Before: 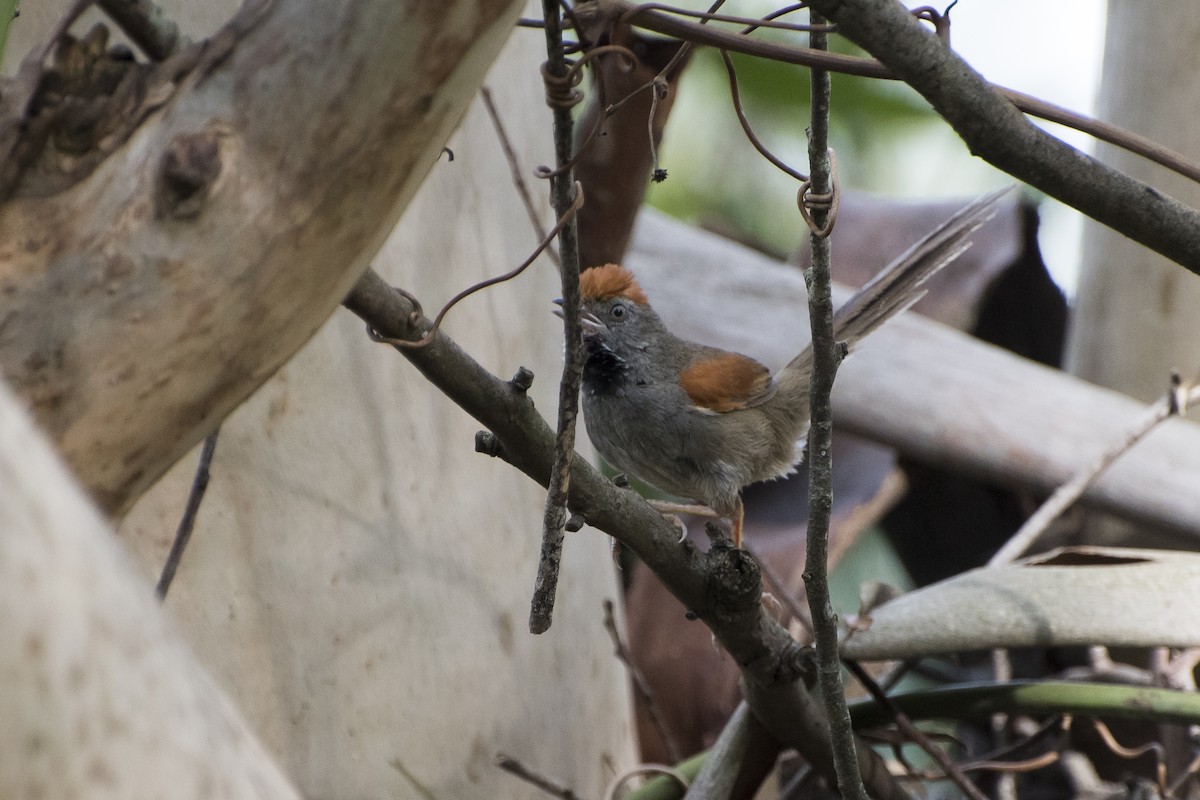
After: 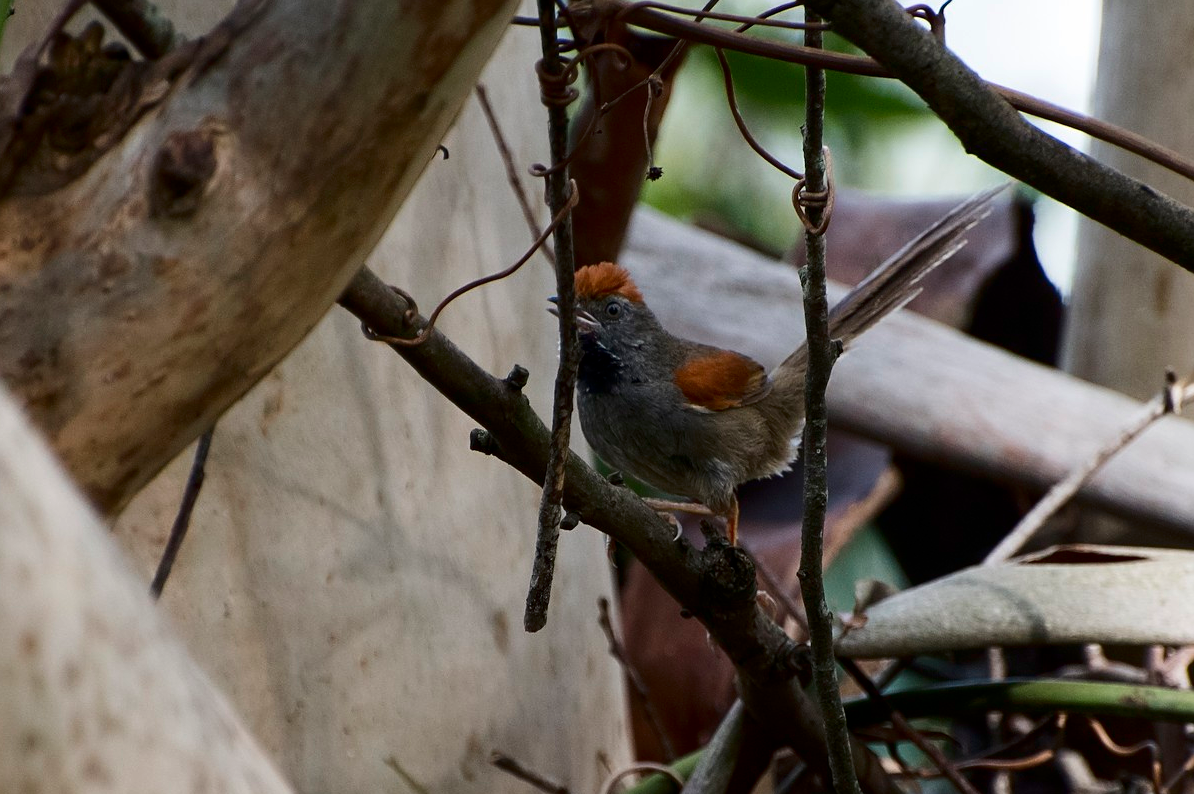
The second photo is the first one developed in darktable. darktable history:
crop and rotate: left 0.453%, top 0.296%, bottom 0.4%
contrast brightness saturation: contrast 0.13, brightness -0.229, saturation 0.146
sharpen: amount 0.203
